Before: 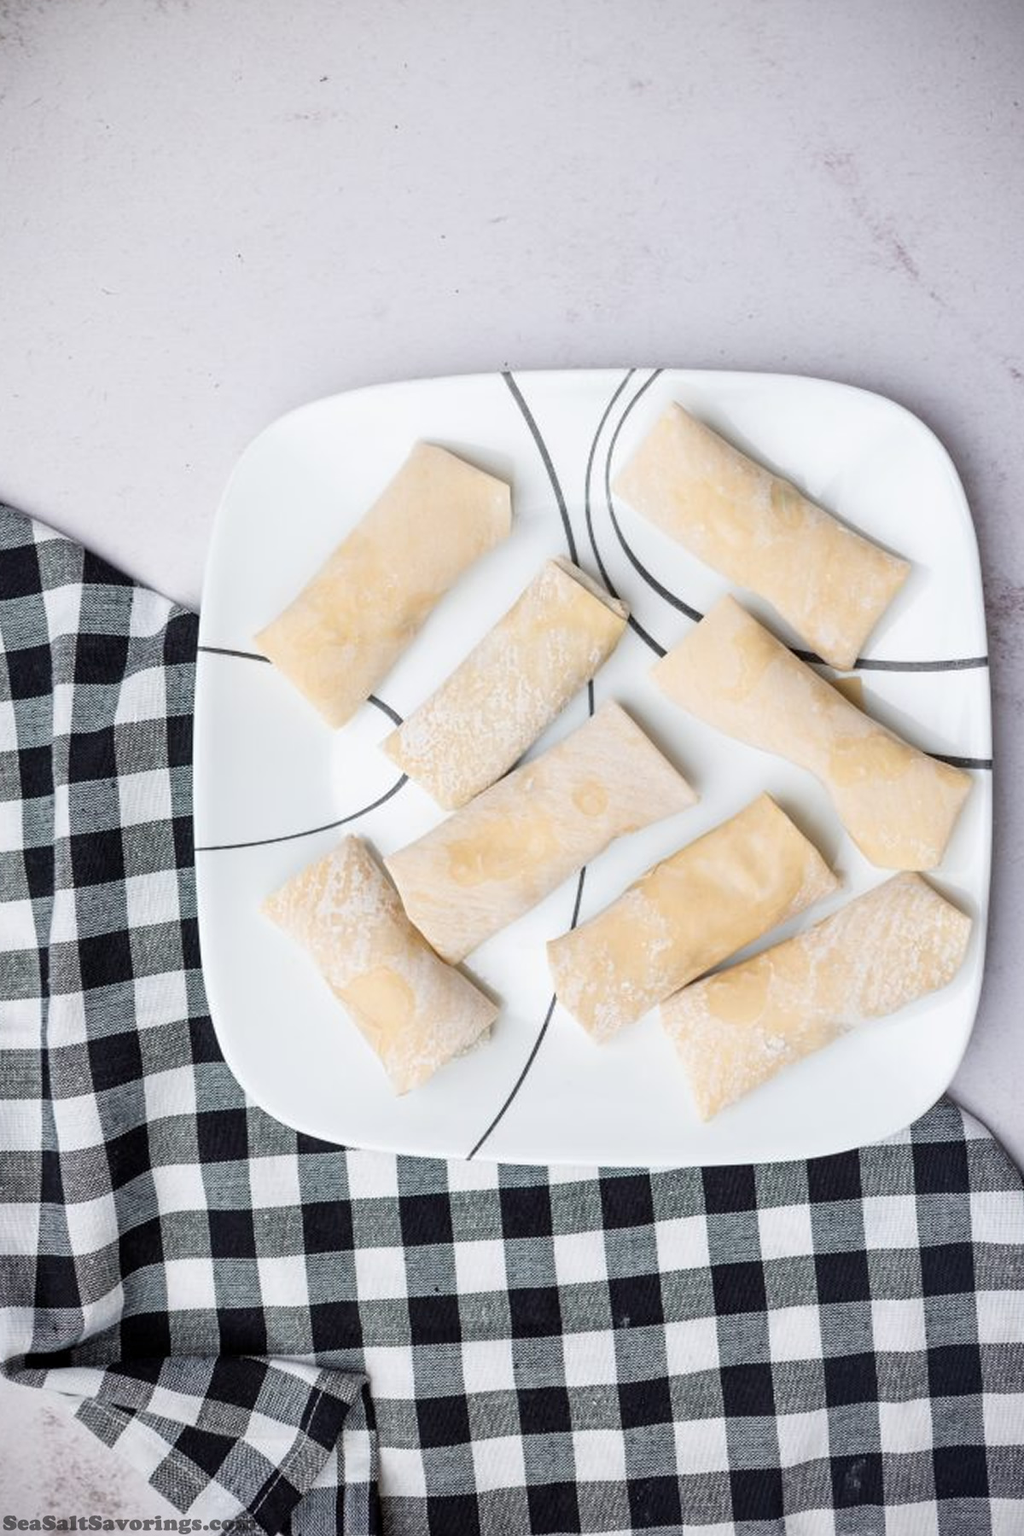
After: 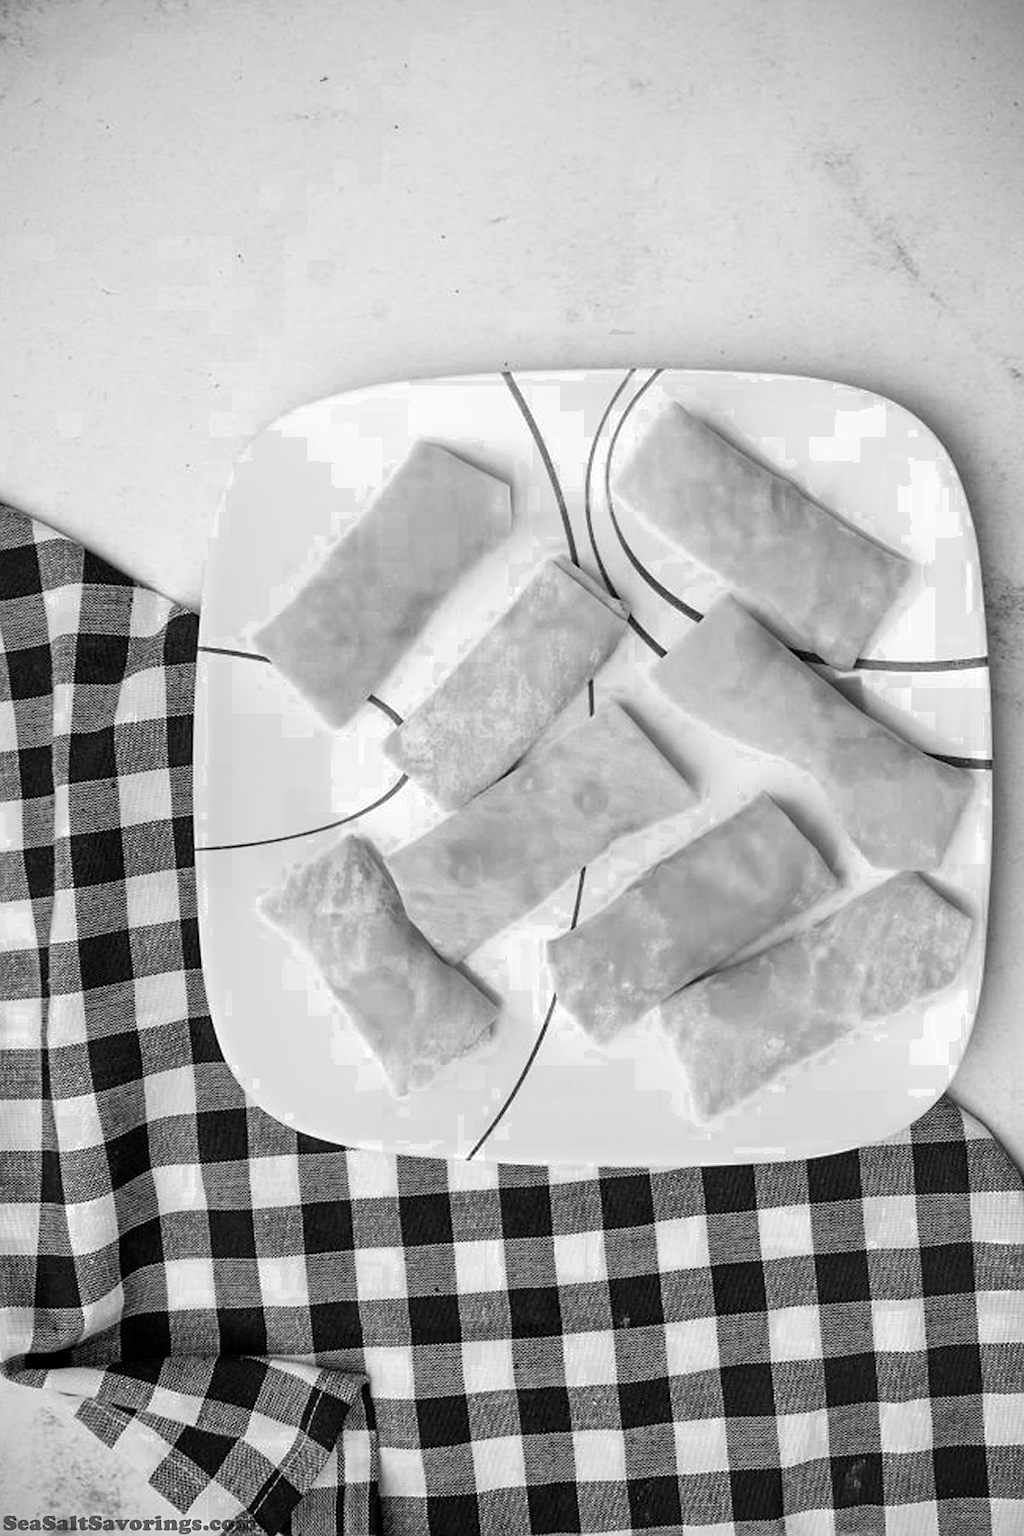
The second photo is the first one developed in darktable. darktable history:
rgb curve: curves: ch2 [(0, 0) (0.567, 0.512) (1, 1)], mode RGB, independent channels
color balance rgb: perceptual saturation grading › global saturation 30%, global vibrance 30%
color zones: curves: ch0 [(0.002, 0.589) (0.107, 0.484) (0.146, 0.249) (0.217, 0.352) (0.309, 0.525) (0.39, 0.404) (0.455, 0.169) (0.597, 0.055) (0.724, 0.212) (0.775, 0.691) (0.869, 0.571) (1, 0.587)]; ch1 [(0, 0) (0.143, 0) (0.286, 0) (0.429, 0) (0.571, 0) (0.714, 0) (0.857, 0)]
sharpen: radius 1.864, amount 0.398, threshold 1.271
